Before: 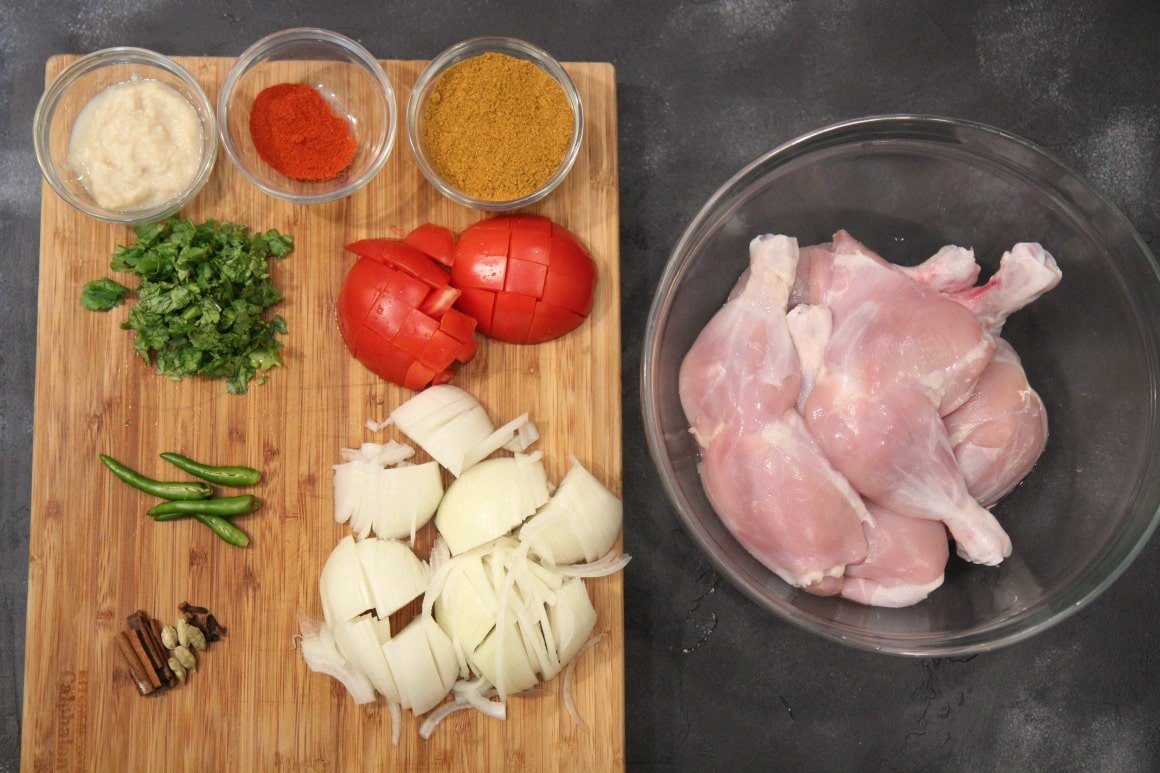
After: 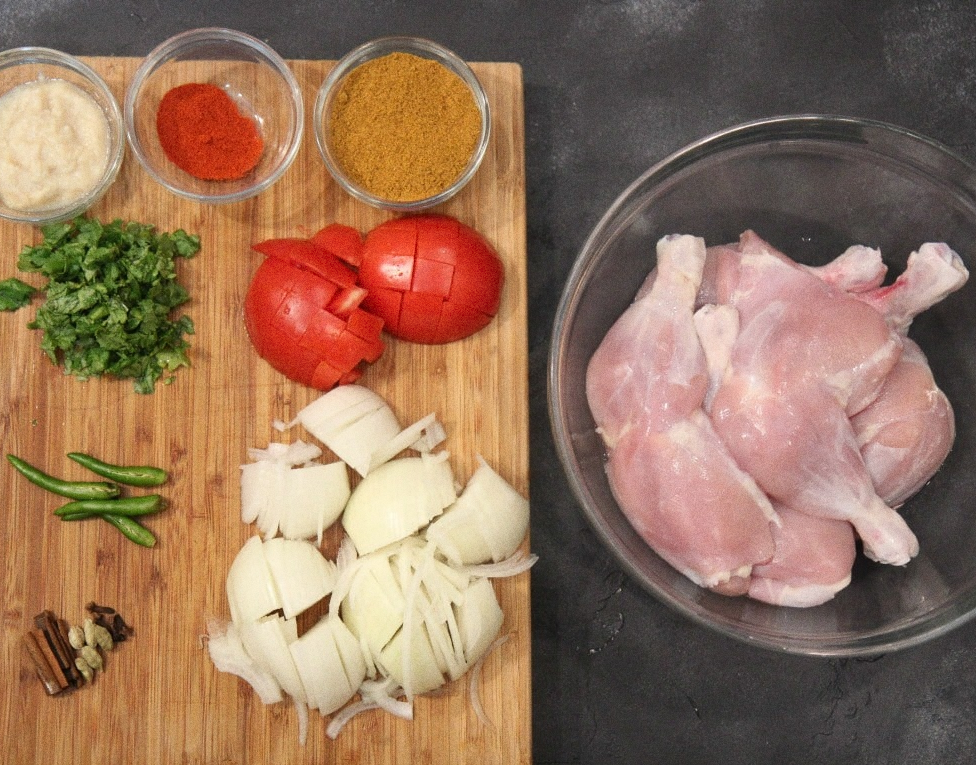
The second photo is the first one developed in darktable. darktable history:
grain: coarseness 0.09 ISO
crop: left 8.026%, right 7.374%
color balance: input saturation 99%
